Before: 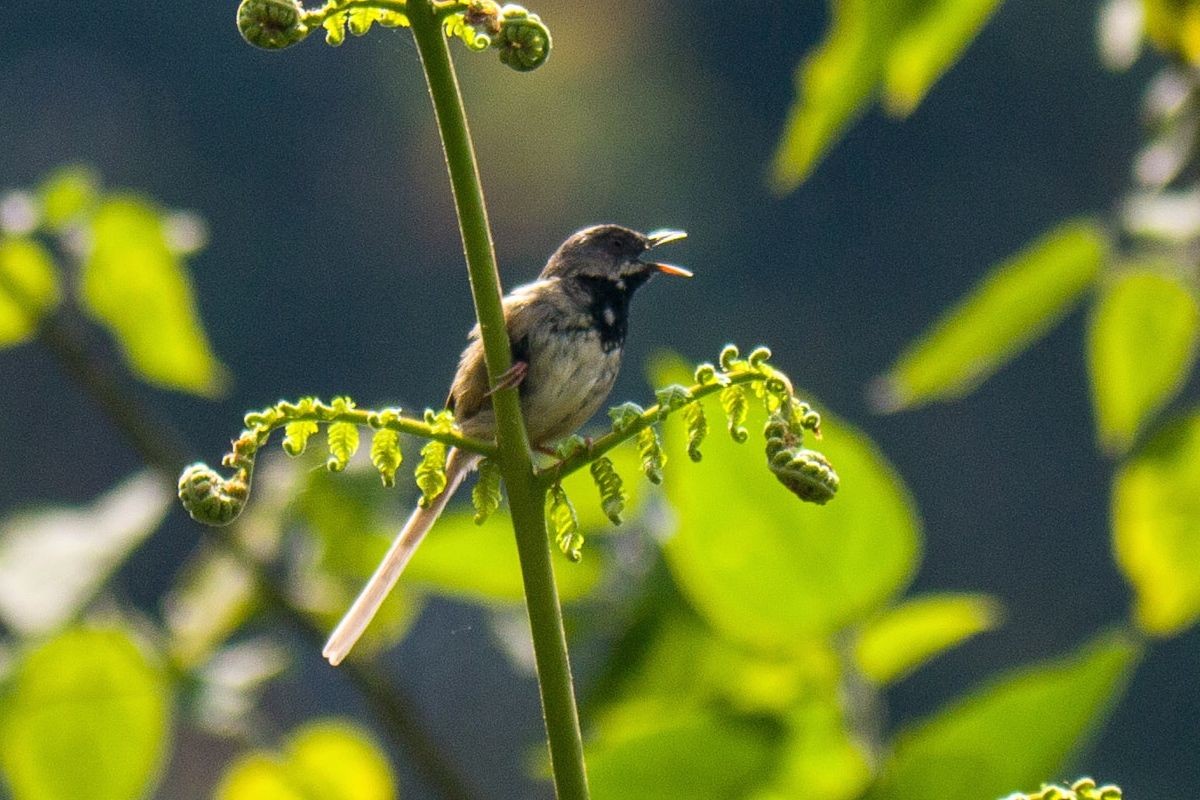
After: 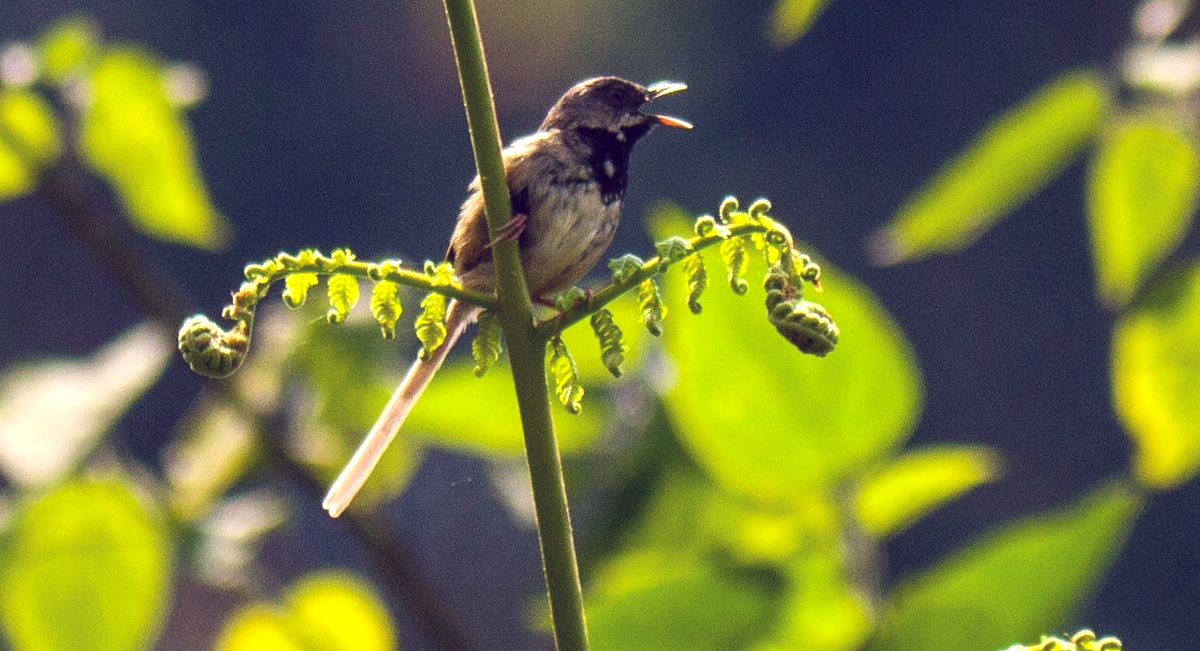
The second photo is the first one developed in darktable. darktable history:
crop and rotate: top 18.507%
color balance: lift [1.001, 0.997, 0.99, 1.01], gamma [1.007, 1, 0.975, 1.025], gain [1, 1.065, 1.052, 0.935], contrast 13.25%
